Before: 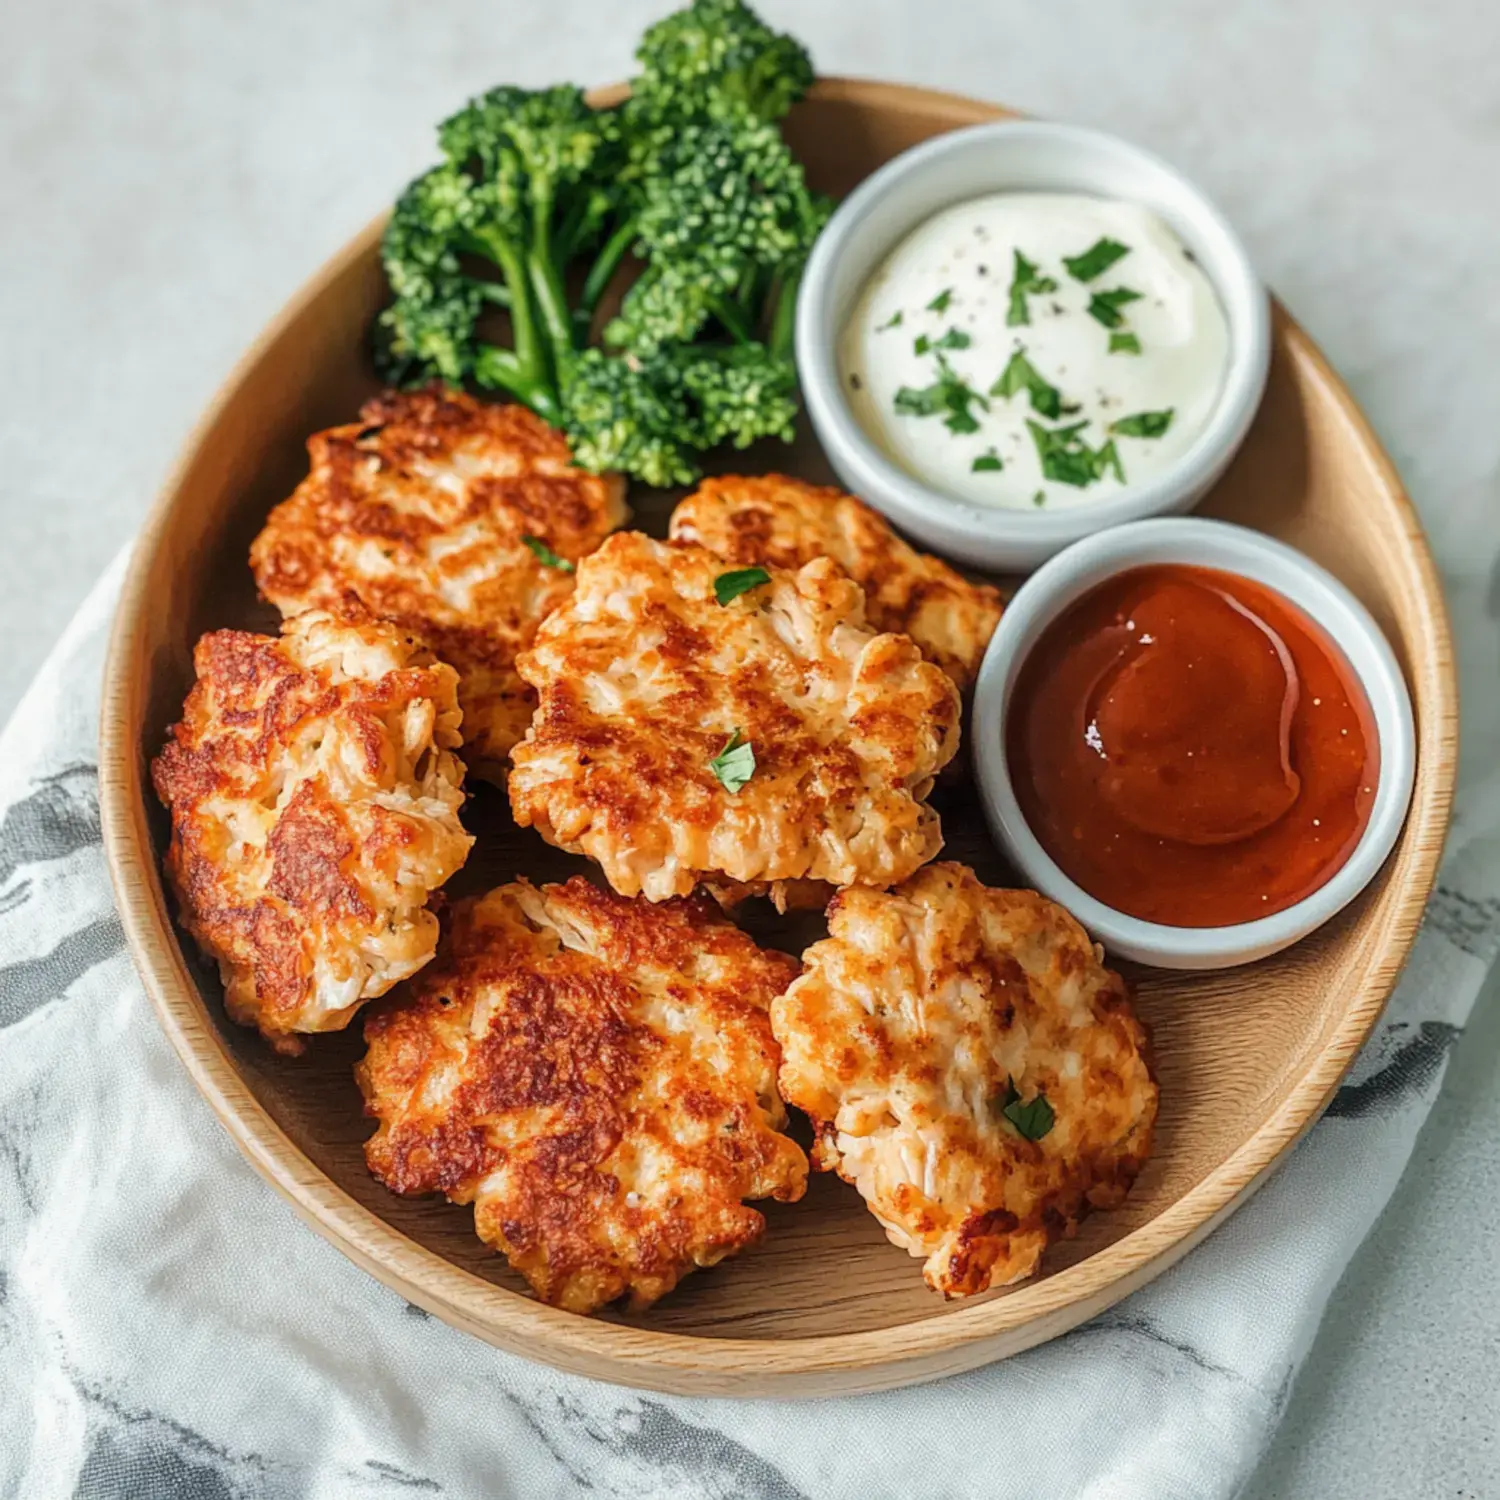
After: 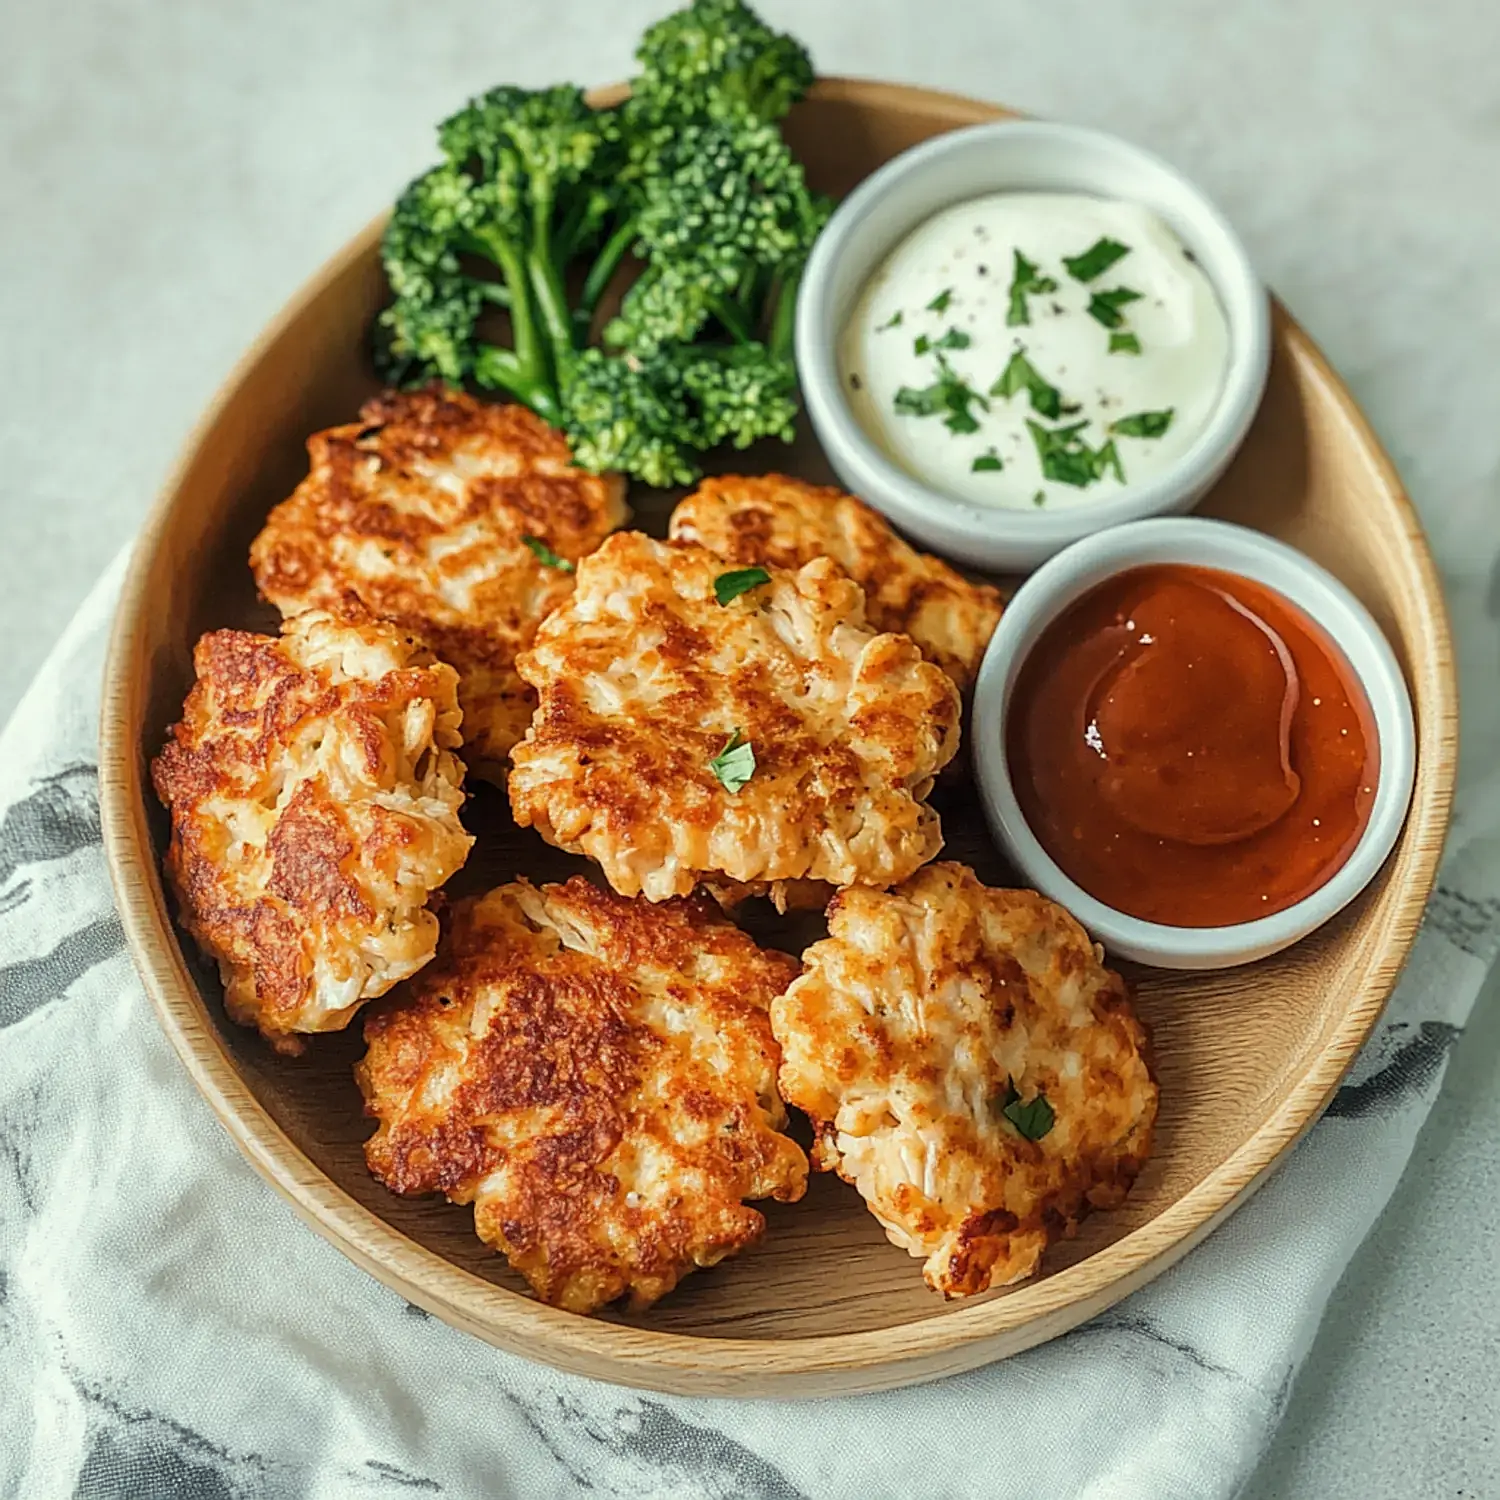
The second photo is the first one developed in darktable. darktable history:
sharpen: on, module defaults
shadows and highlights: radius 126.28, shadows 30.53, highlights -31.14, low approximation 0.01, soften with gaussian
color correction: highlights a* -4.8, highlights b* 5.06, saturation 0.945
